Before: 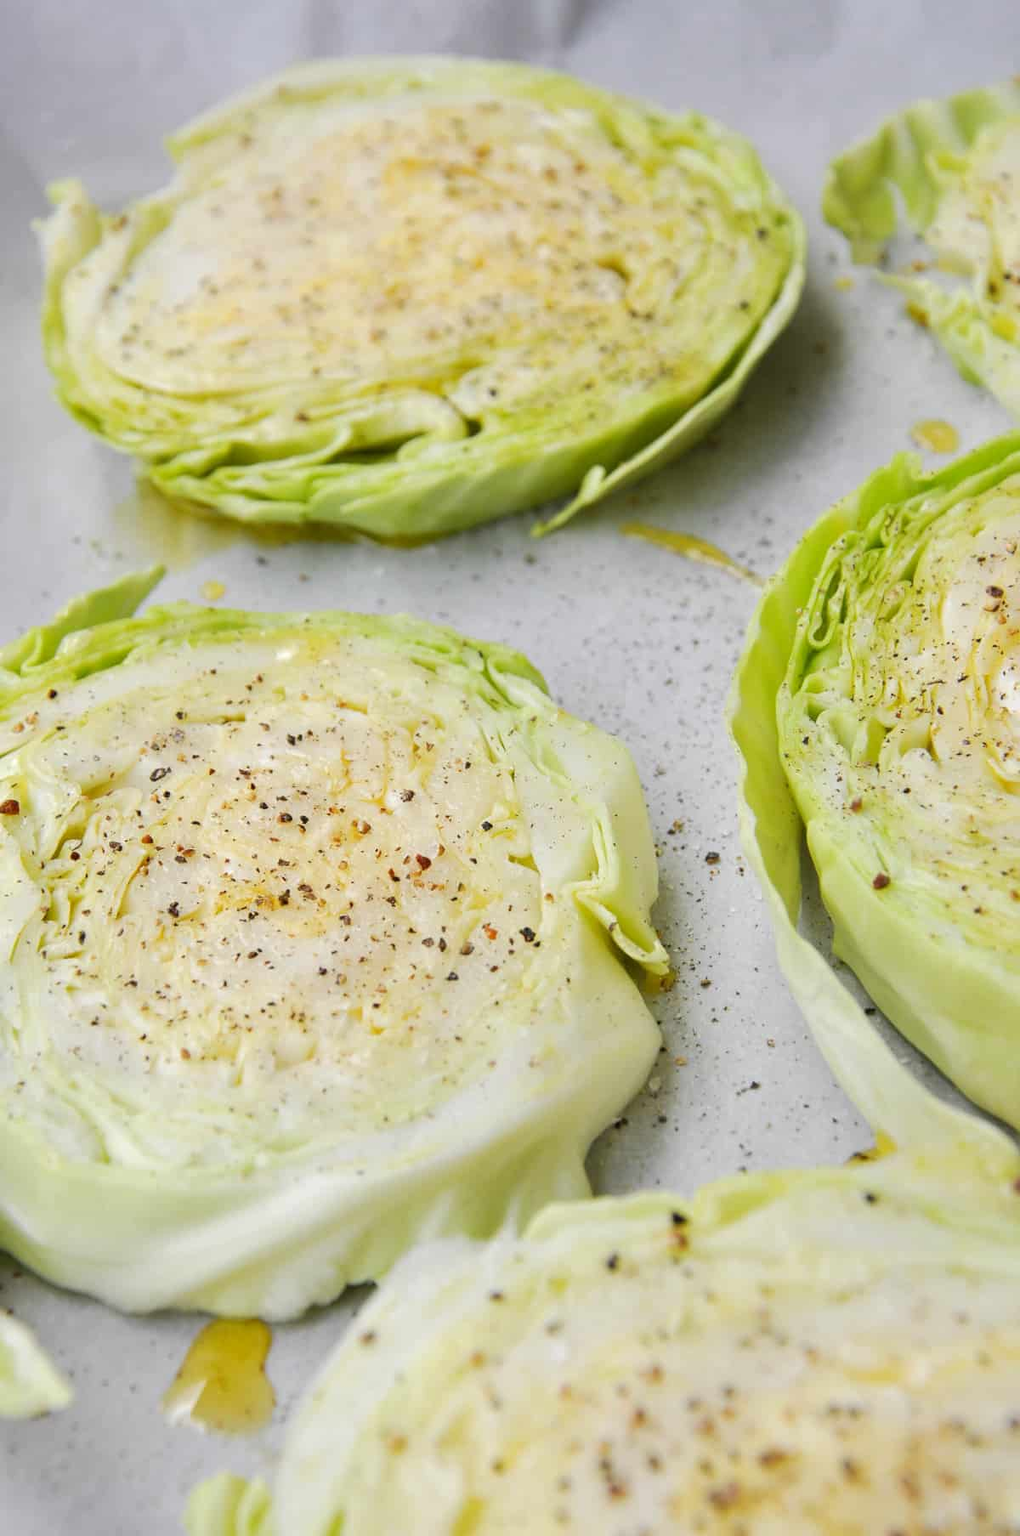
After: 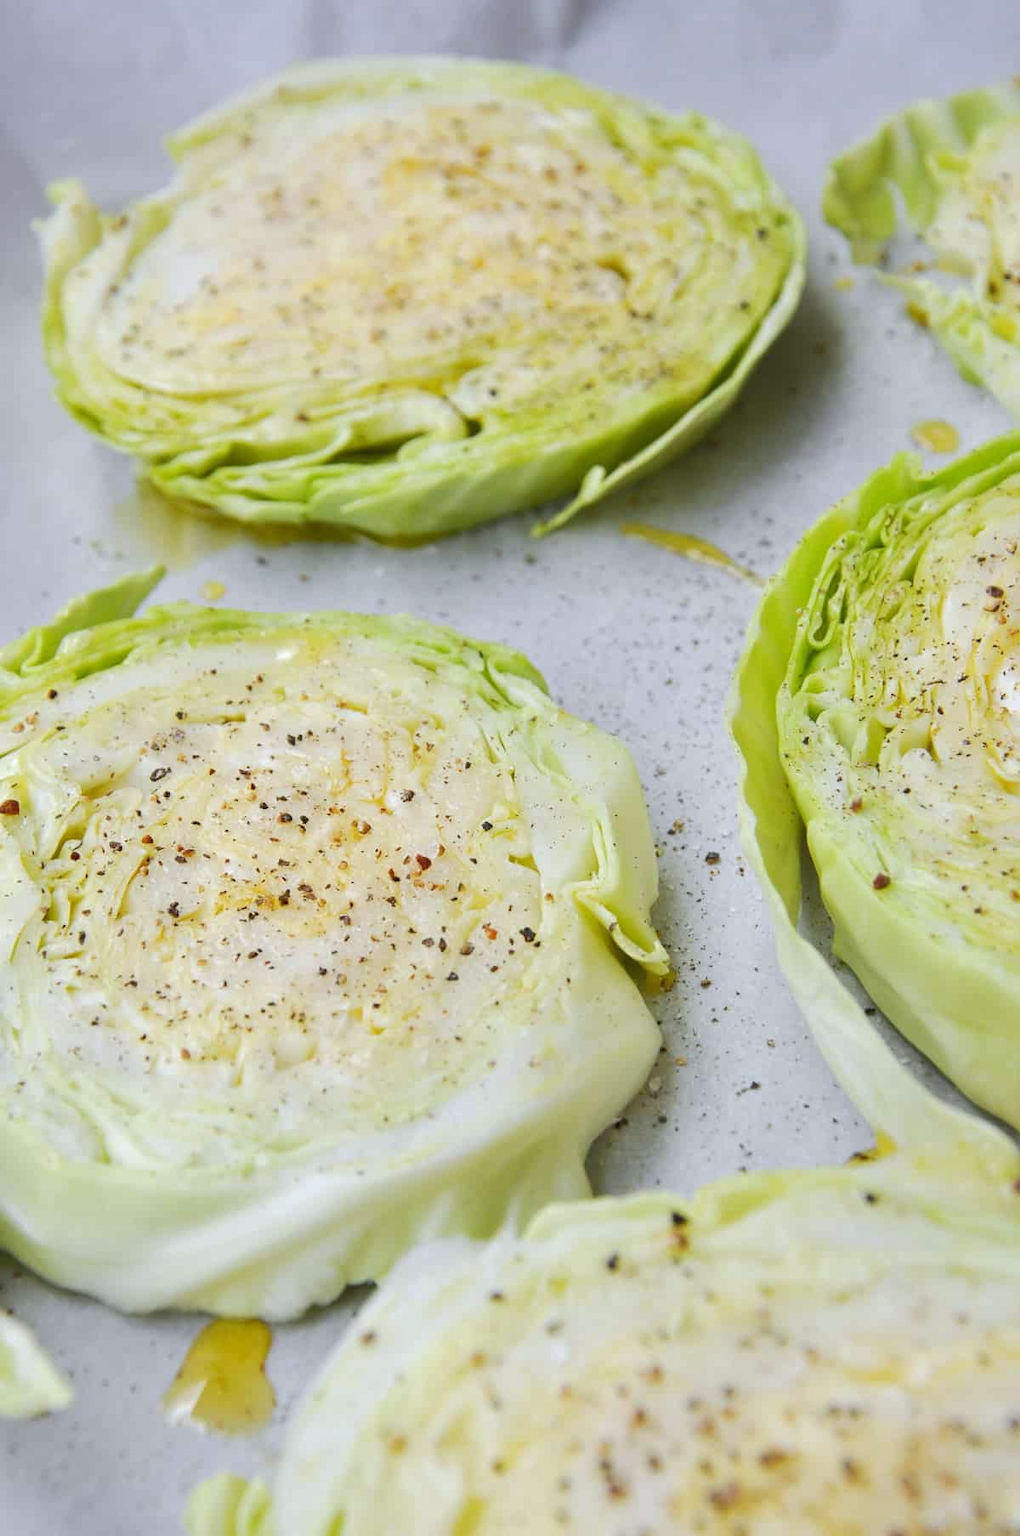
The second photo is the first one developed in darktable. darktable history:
shadows and highlights: shadows 43.06, highlights 6.94
white balance: red 0.974, blue 1.044
